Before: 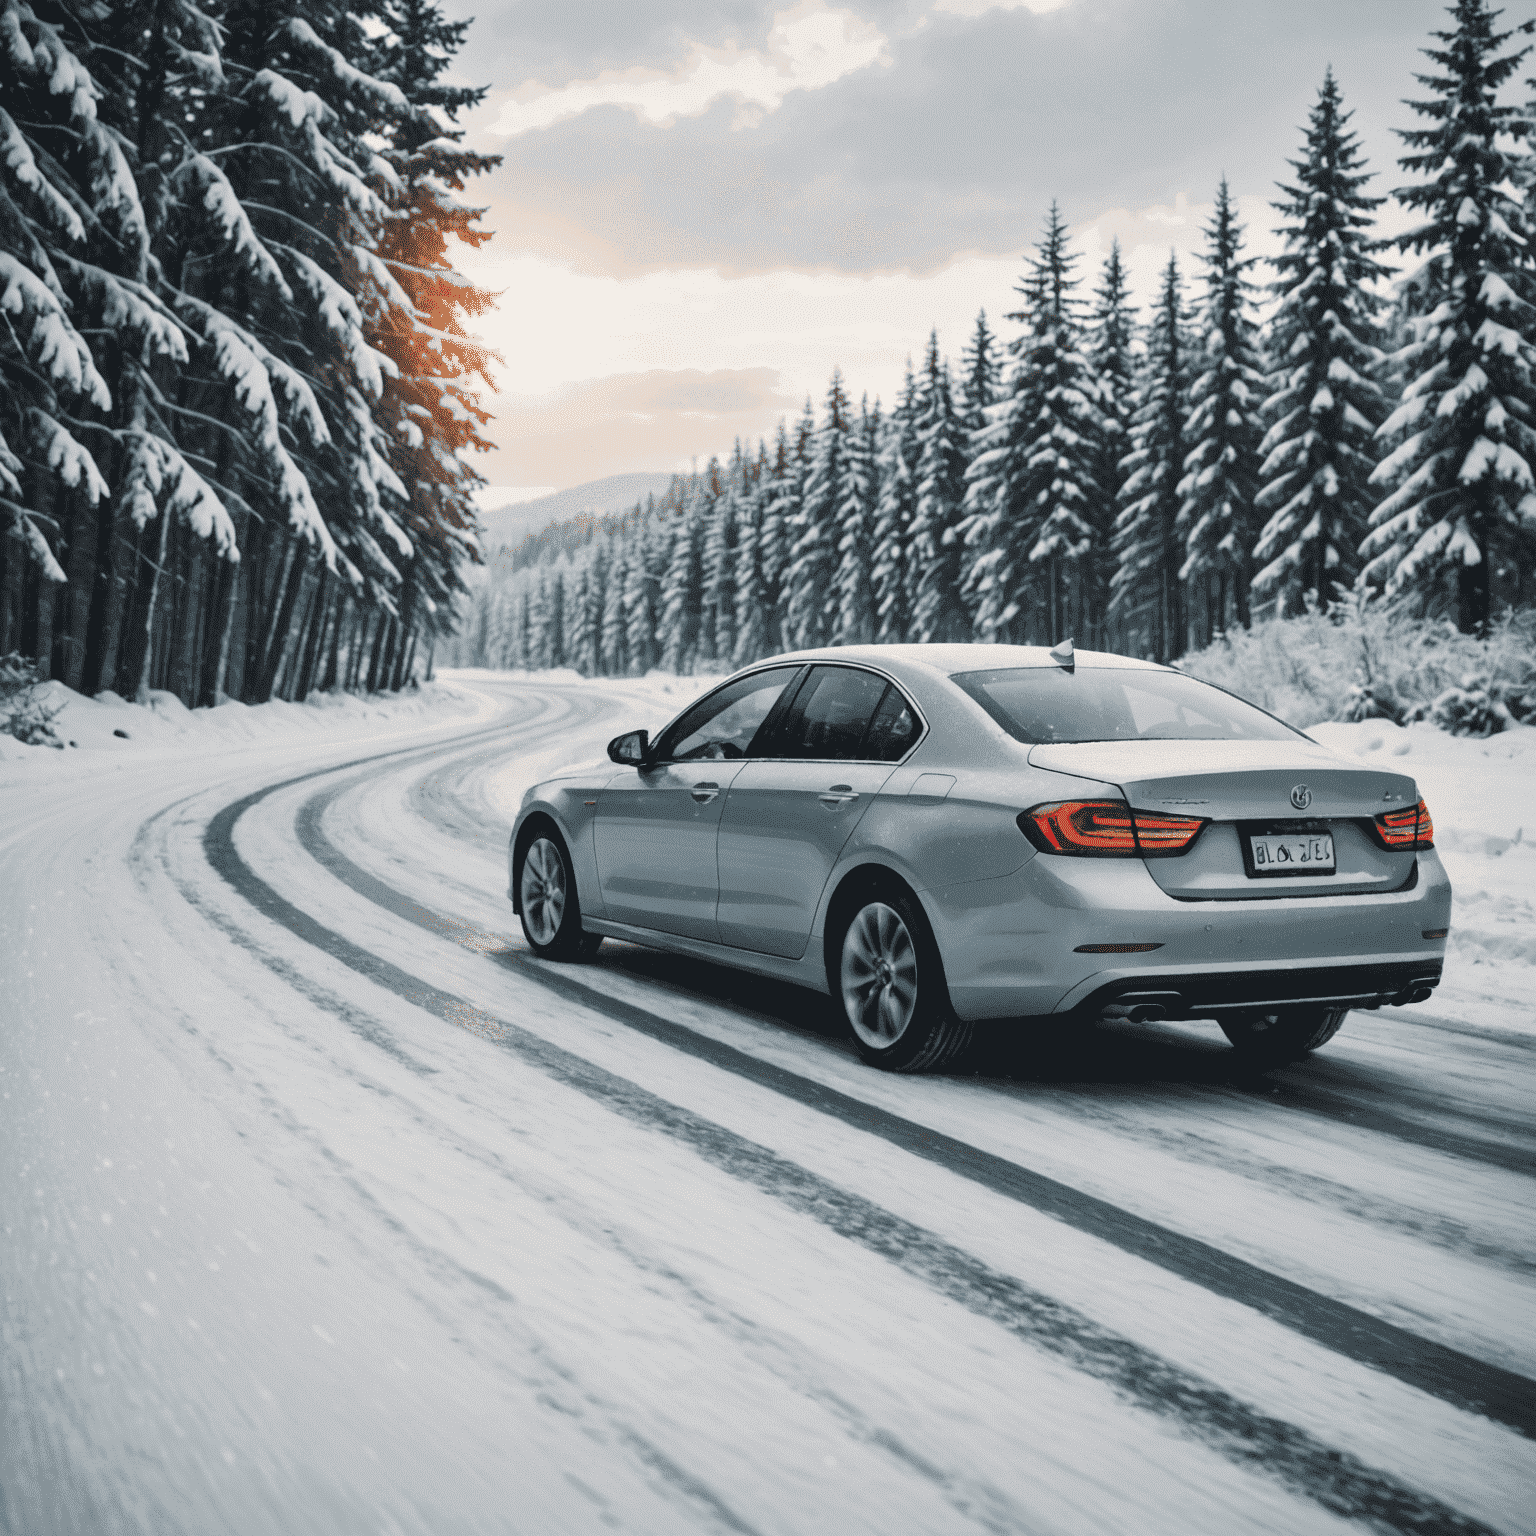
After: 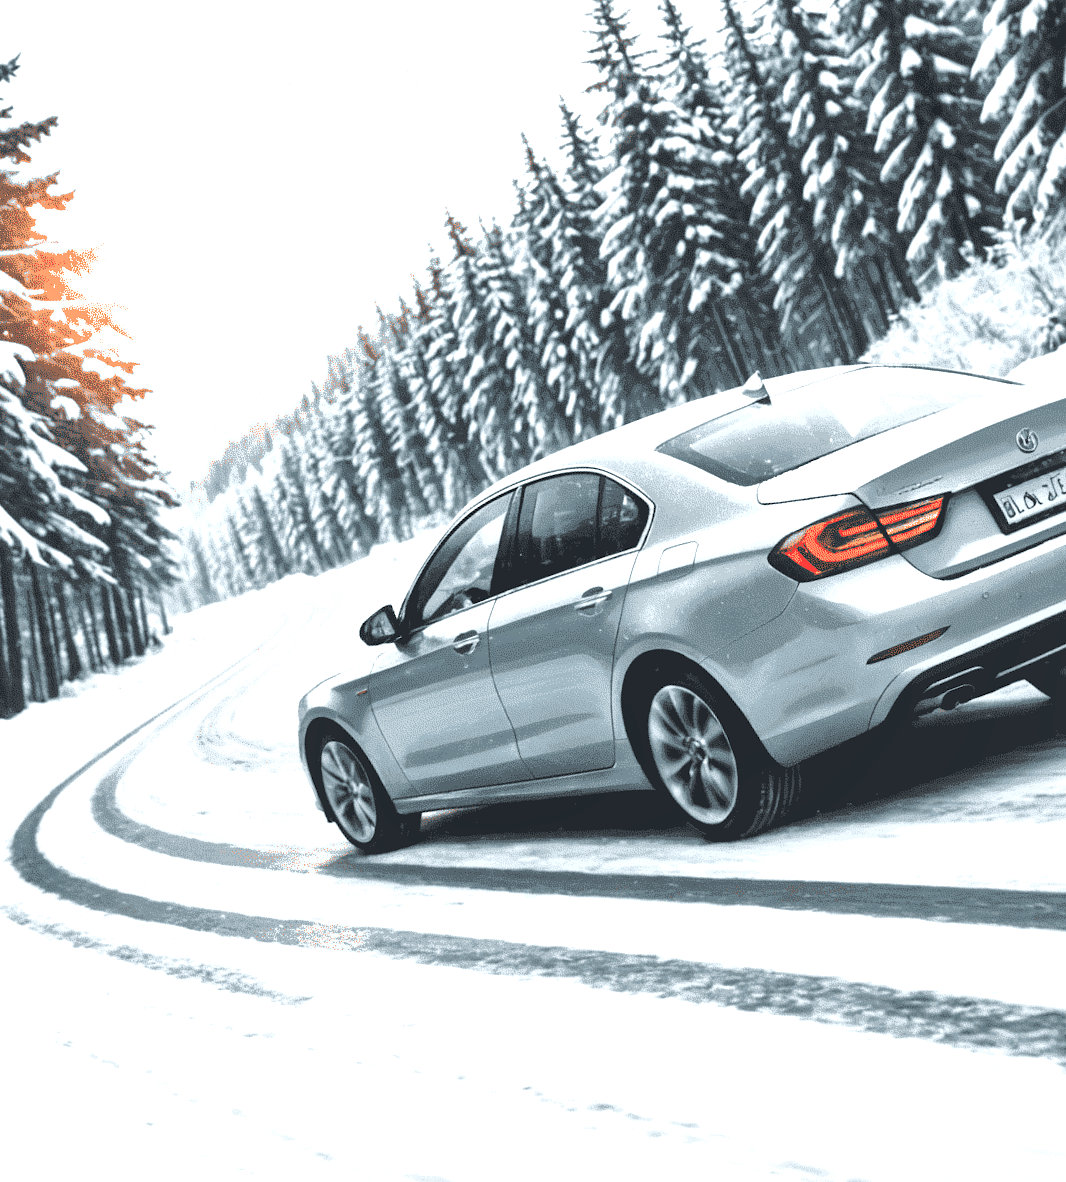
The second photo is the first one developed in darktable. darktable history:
local contrast: mode bilateral grid, contrast 19, coarseness 50, detail 148%, midtone range 0.2
exposure: black level correction -0.002, exposure 1.11 EV, compensate exposure bias true, compensate highlight preservation false
crop and rotate: angle 20.25°, left 6.783%, right 4.02%, bottom 1.15%
